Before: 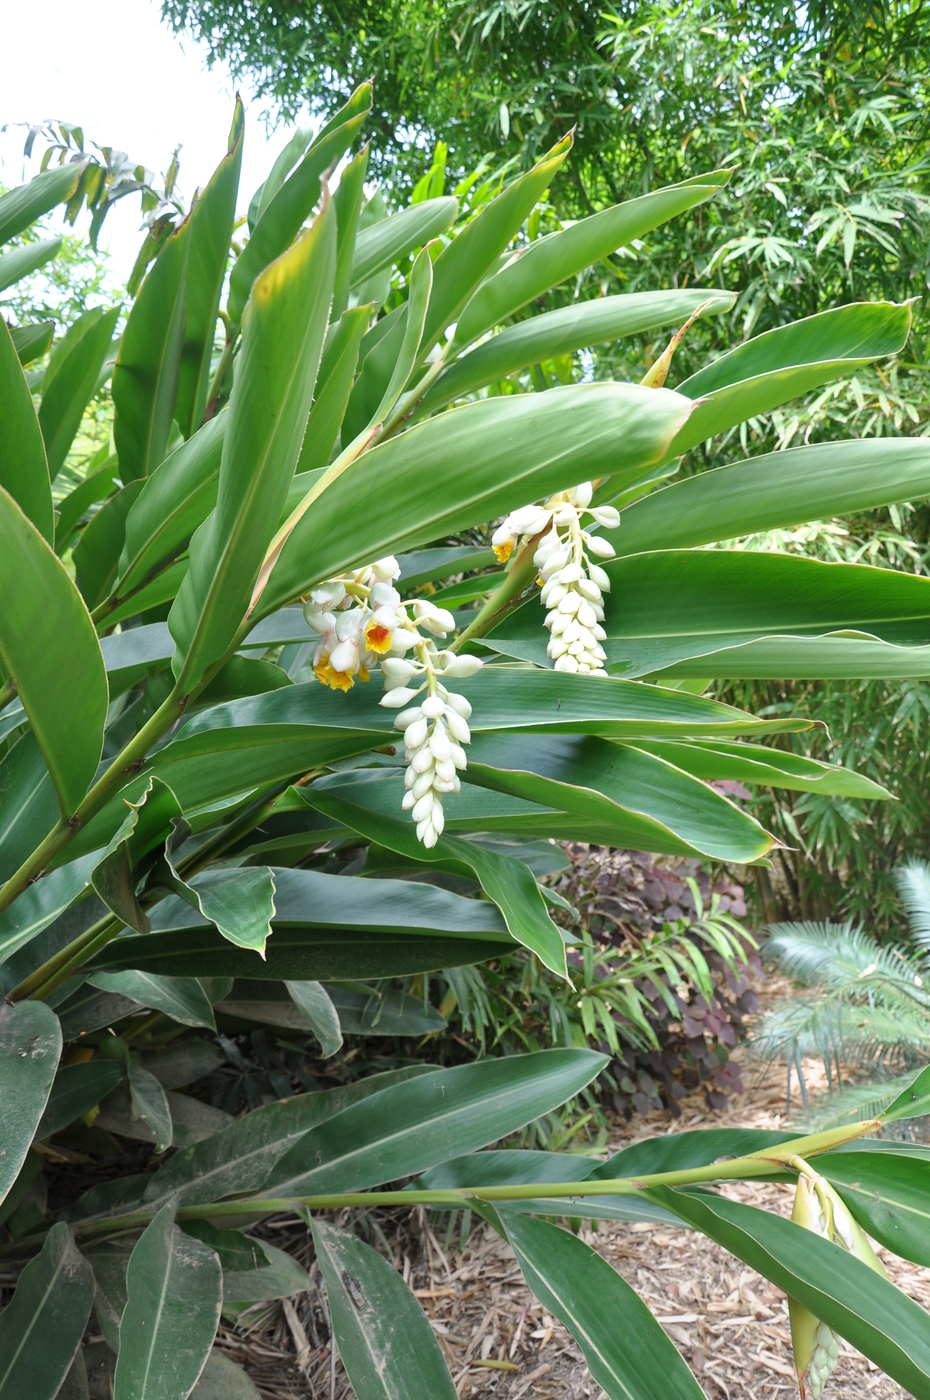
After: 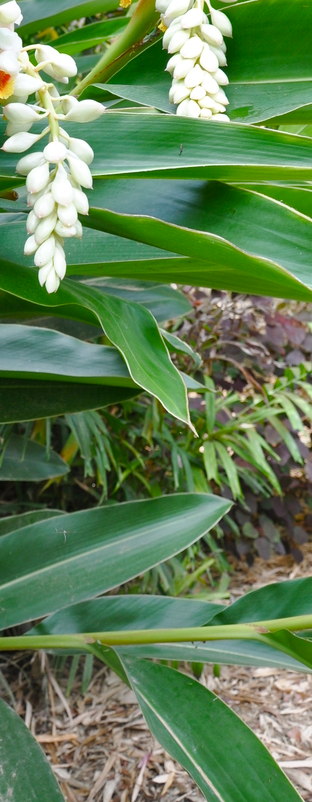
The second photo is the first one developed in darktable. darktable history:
crop: left 40.703%, top 39.682%, right 25.665%, bottom 2.98%
exposure: compensate highlight preservation false
color balance rgb: perceptual saturation grading › global saturation 0.799%, perceptual saturation grading › highlights -16.828%, perceptual saturation grading › mid-tones 33.048%, perceptual saturation grading › shadows 50.513%
